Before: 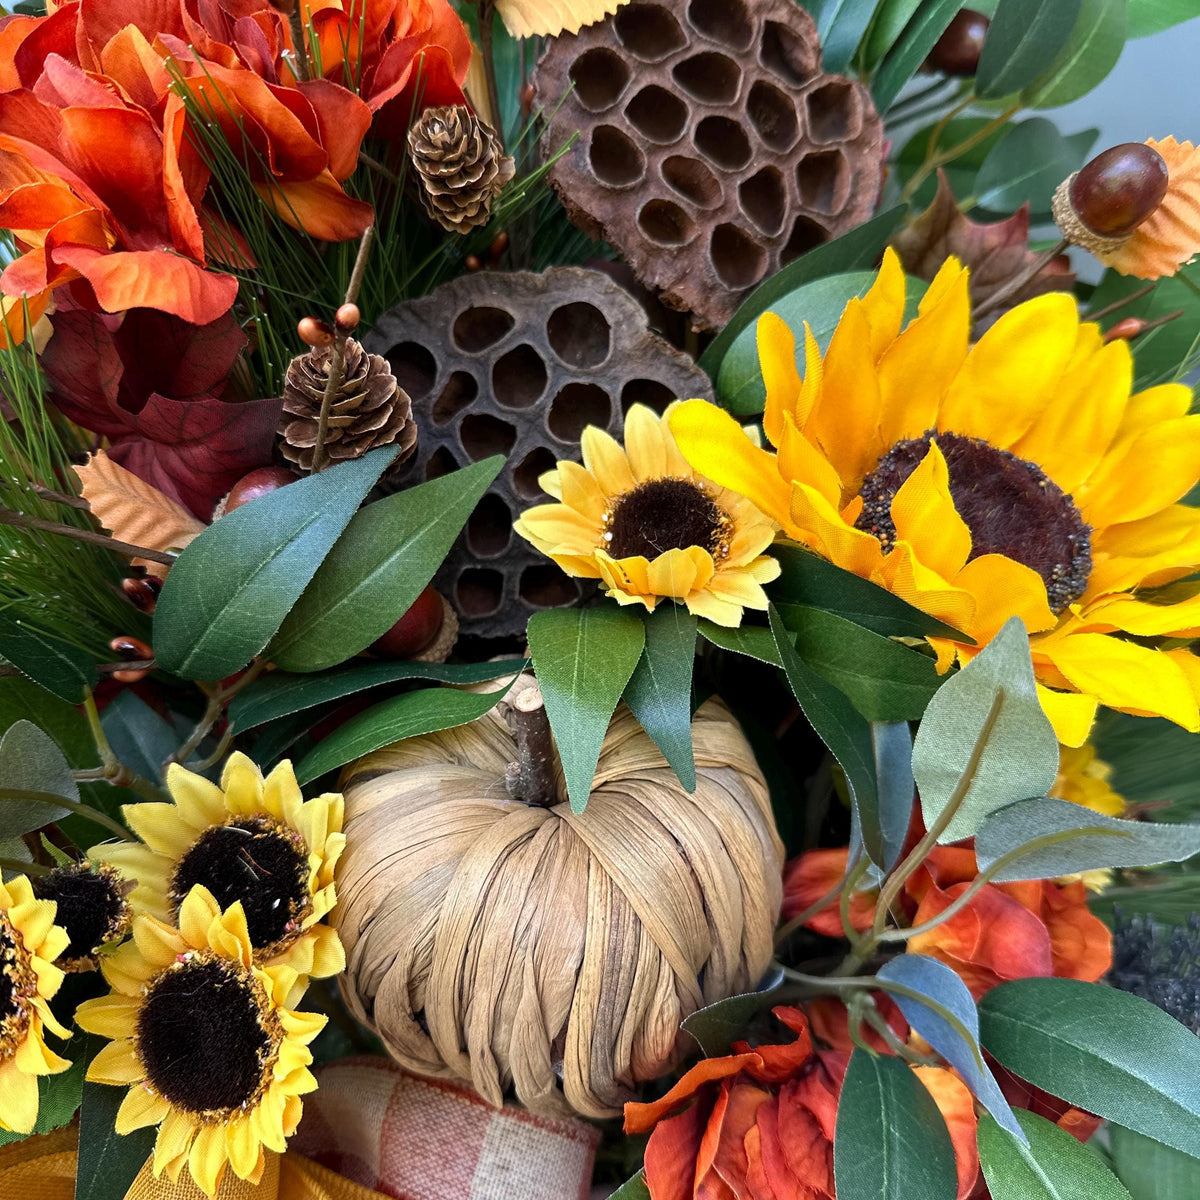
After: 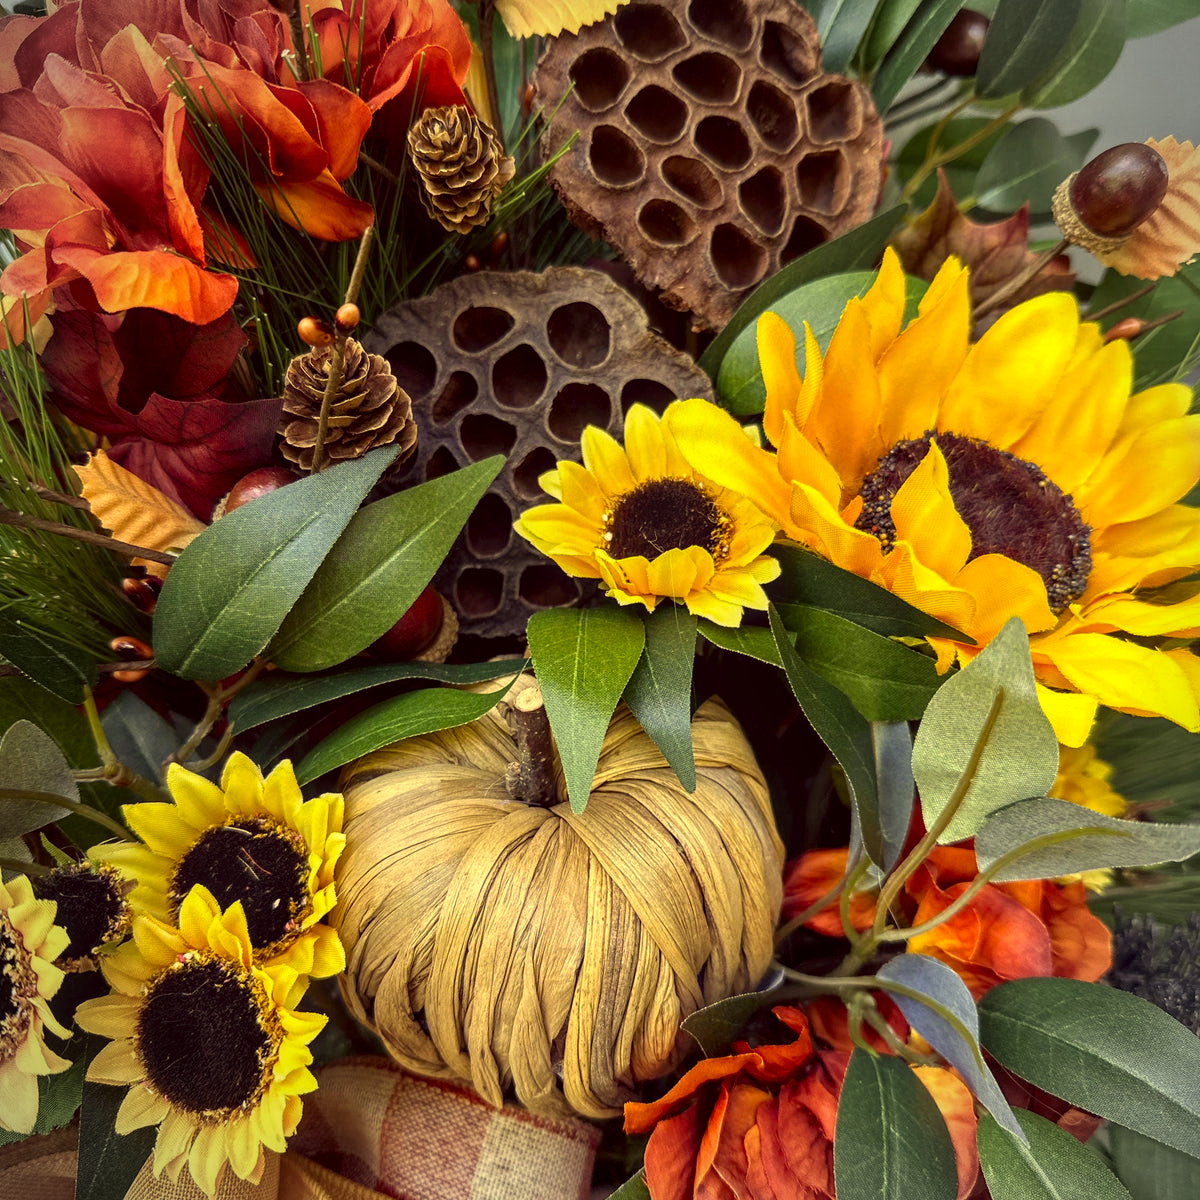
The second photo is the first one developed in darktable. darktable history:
color correction: highlights a* -0.491, highlights b* 39.98, shadows a* 9.88, shadows b* -0.667
local contrast: on, module defaults
vignetting: fall-off start 86.59%, automatic ratio true
